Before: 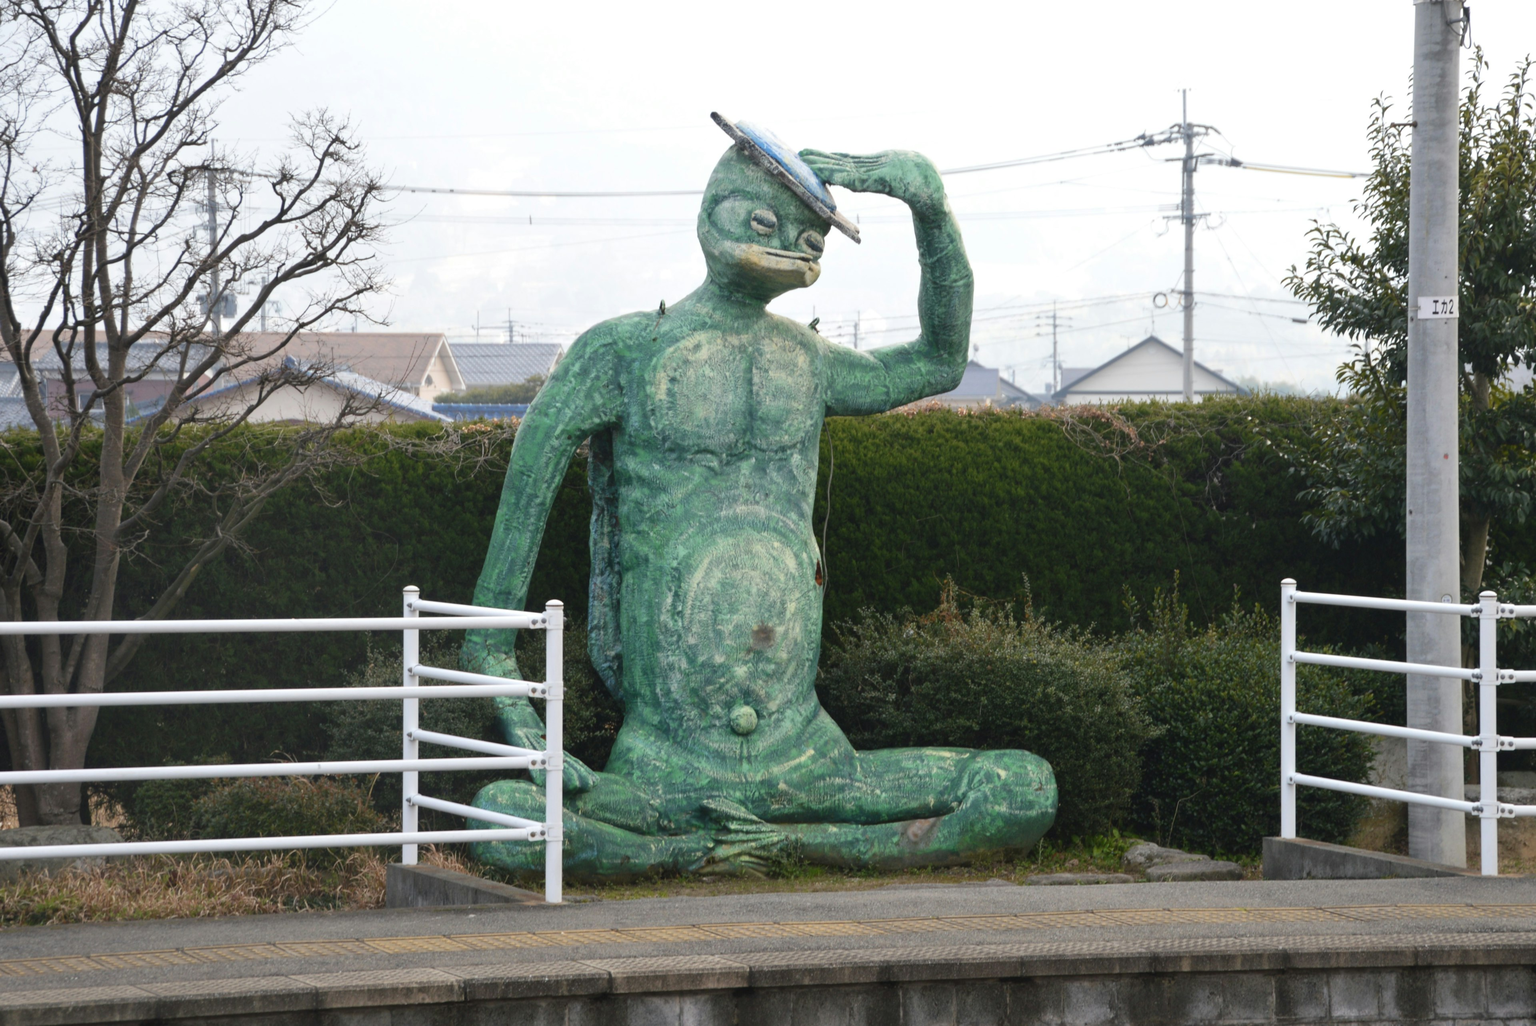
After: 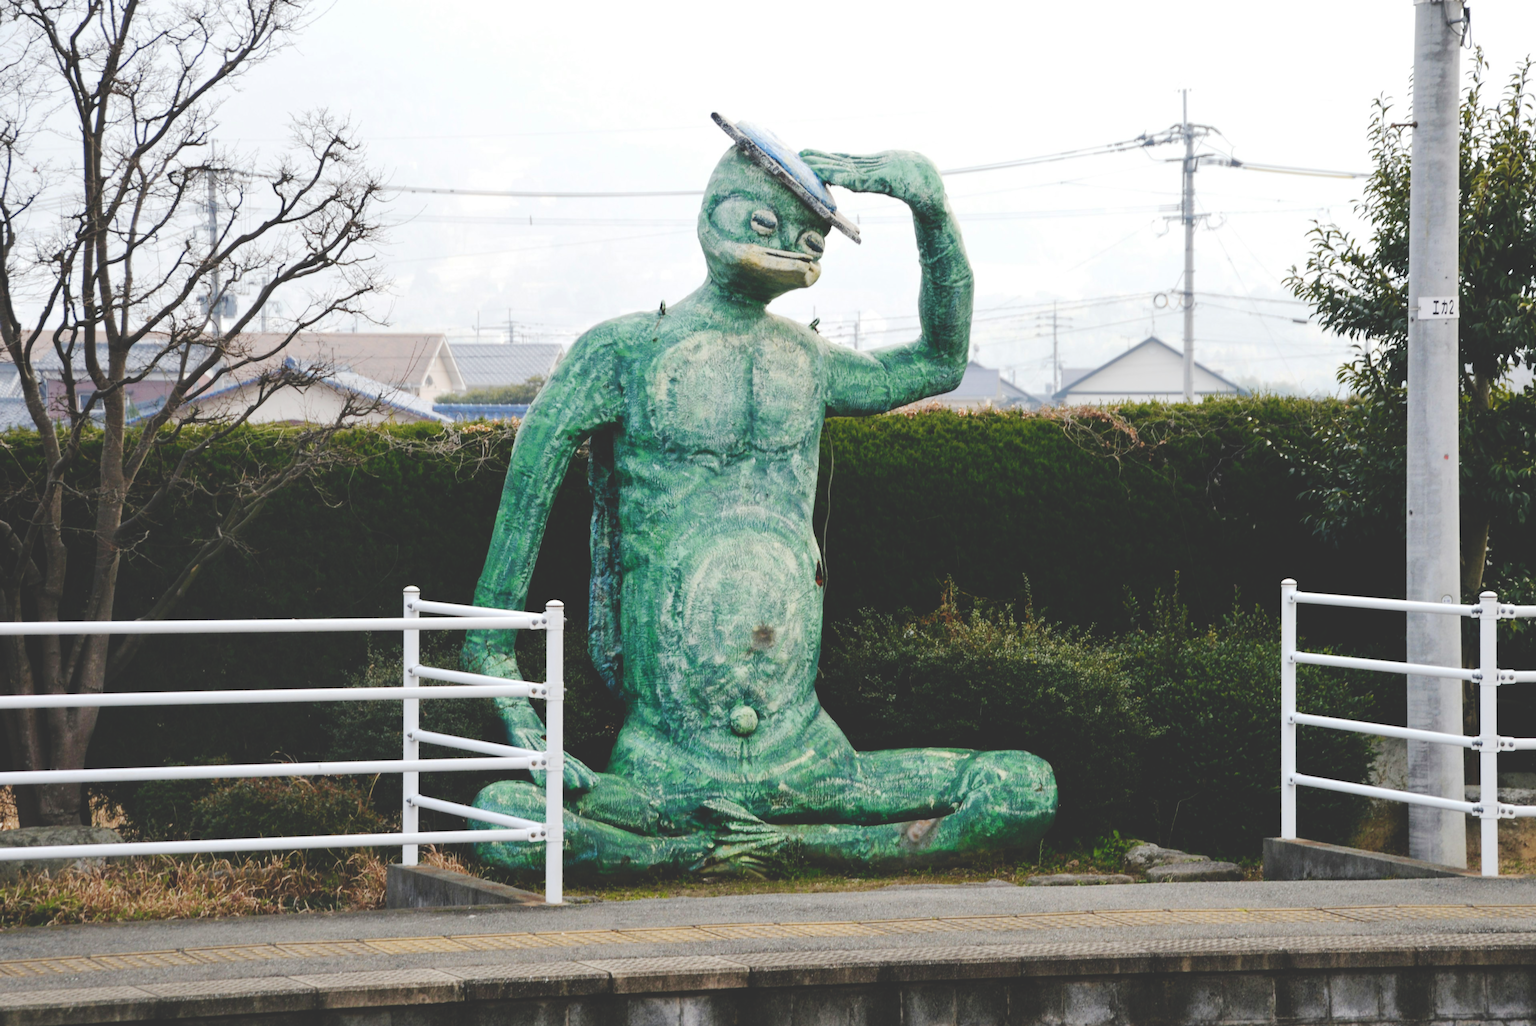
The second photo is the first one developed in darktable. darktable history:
tone curve: curves: ch0 [(0, 0) (0.003, 0.195) (0.011, 0.196) (0.025, 0.196) (0.044, 0.196) (0.069, 0.196) (0.1, 0.196) (0.136, 0.197) (0.177, 0.207) (0.224, 0.224) (0.277, 0.268) (0.335, 0.336) (0.399, 0.424) (0.468, 0.533) (0.543, 0.632) (0.623, 0.715) (0.709, 0.789) (0.801, 0.85) (0.898, 0.906) (1, 1)], preserve colors none
